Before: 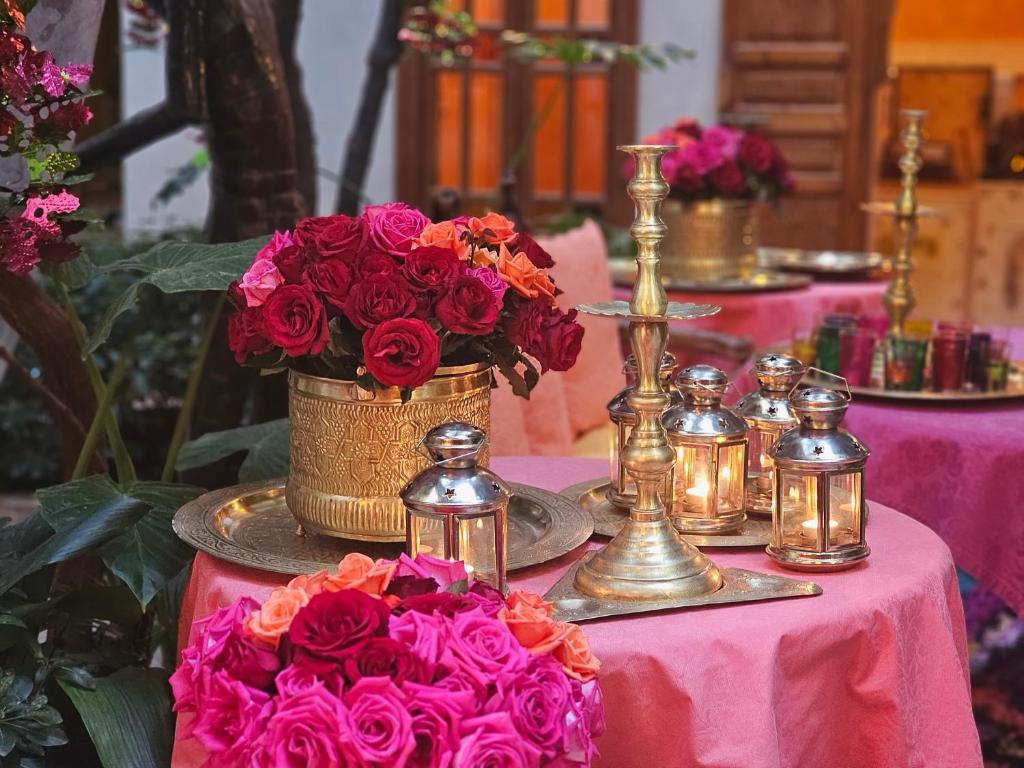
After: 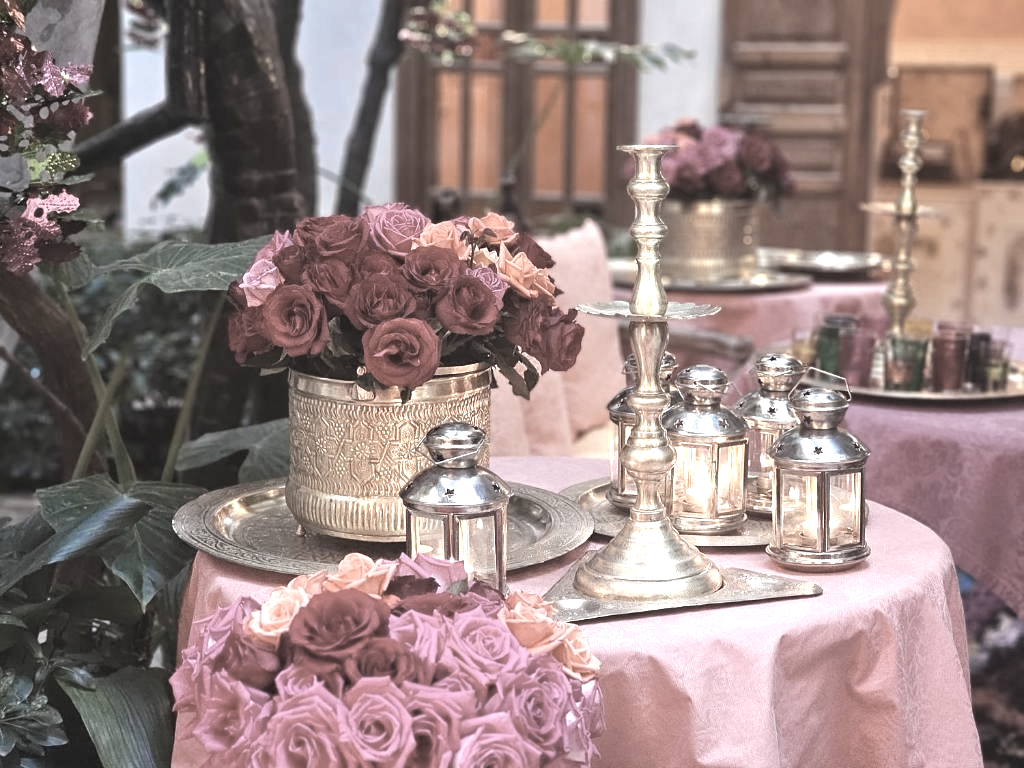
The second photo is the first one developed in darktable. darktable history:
color zones: curves: ch1 [(0.238, 0.163) (0.476, 0.2) (0.733, 0.322) (0.848, 0.134)]
exposure: black level correction 0, exposure 1.1 EV, compensate exposure bias true, compensate highlight preservation false
